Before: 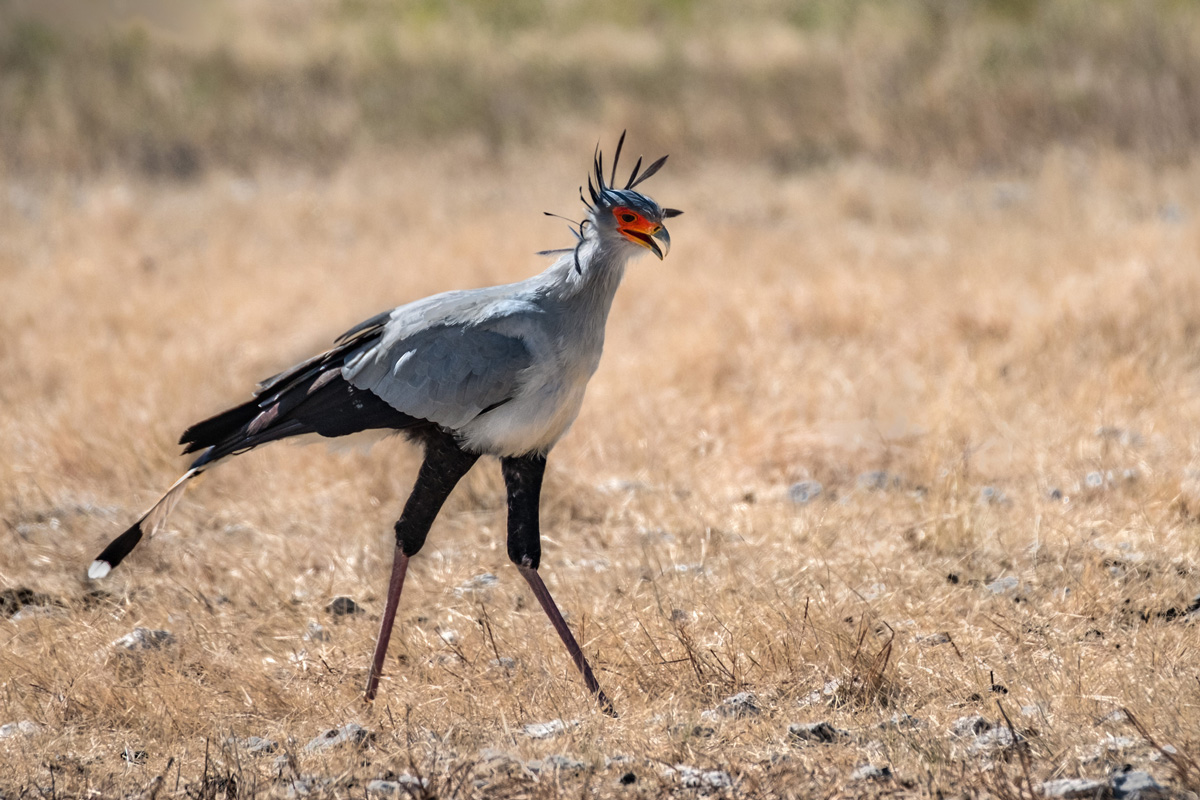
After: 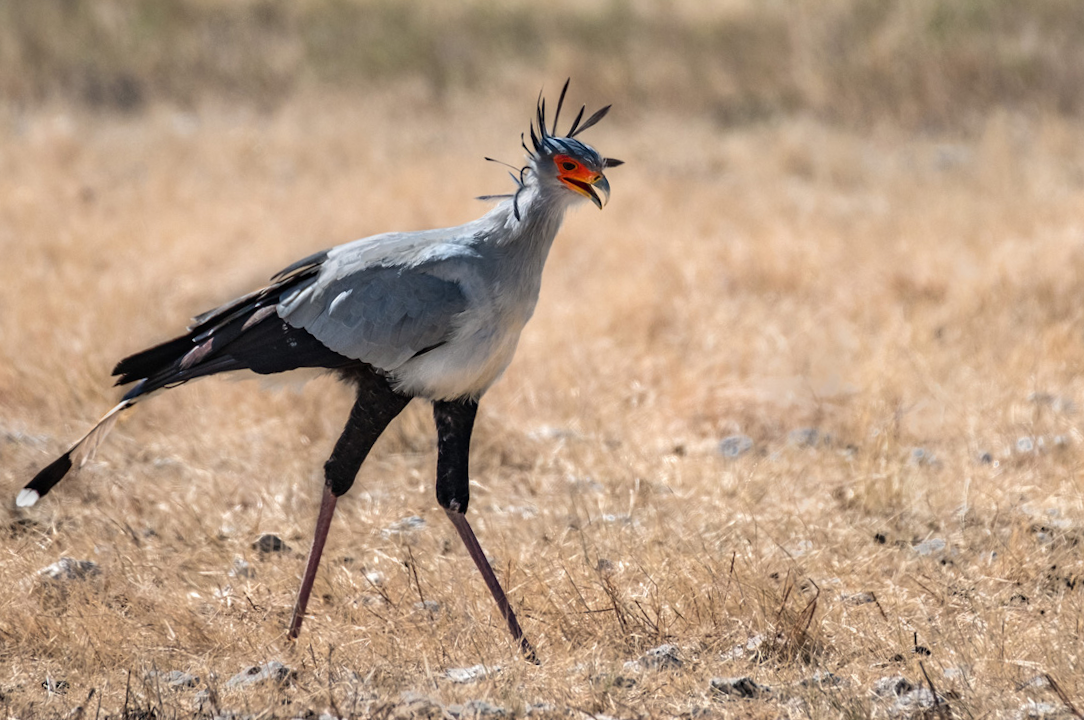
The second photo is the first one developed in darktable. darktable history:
crop and rotate: angle -2.11°, left 3.127%, top 4.264%, right 1.554%, bottom 0.76%
